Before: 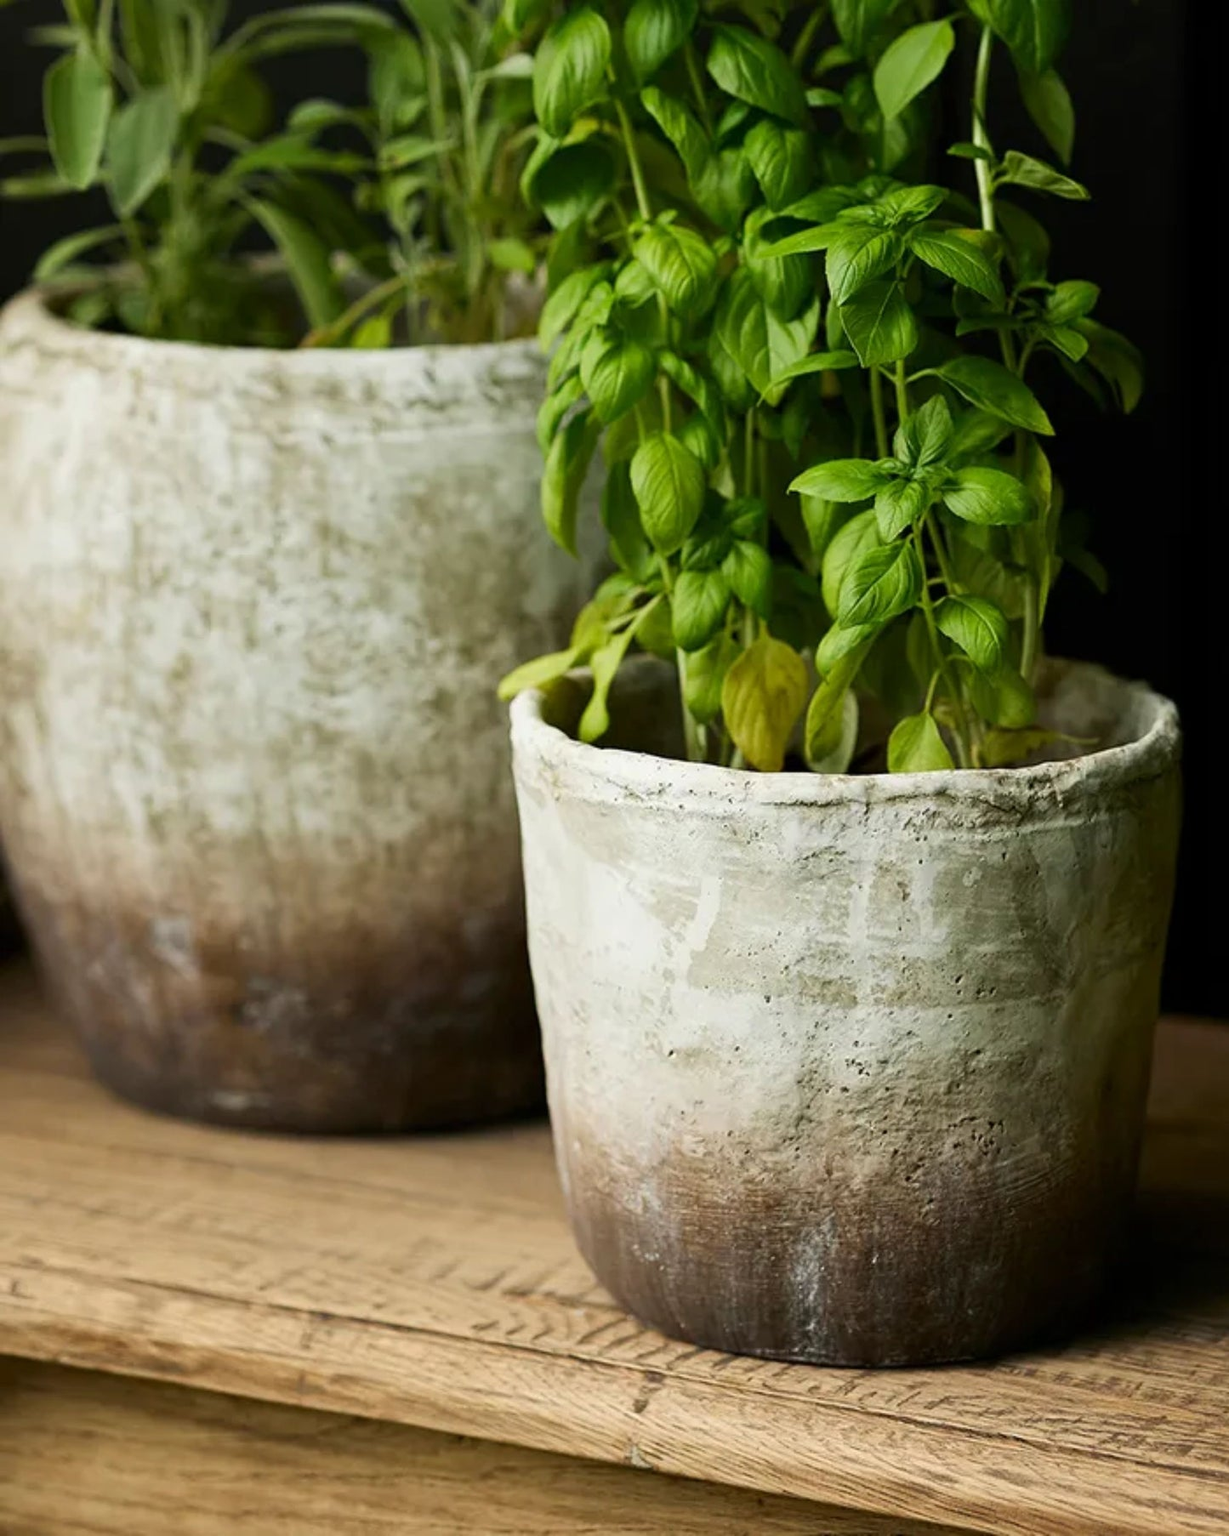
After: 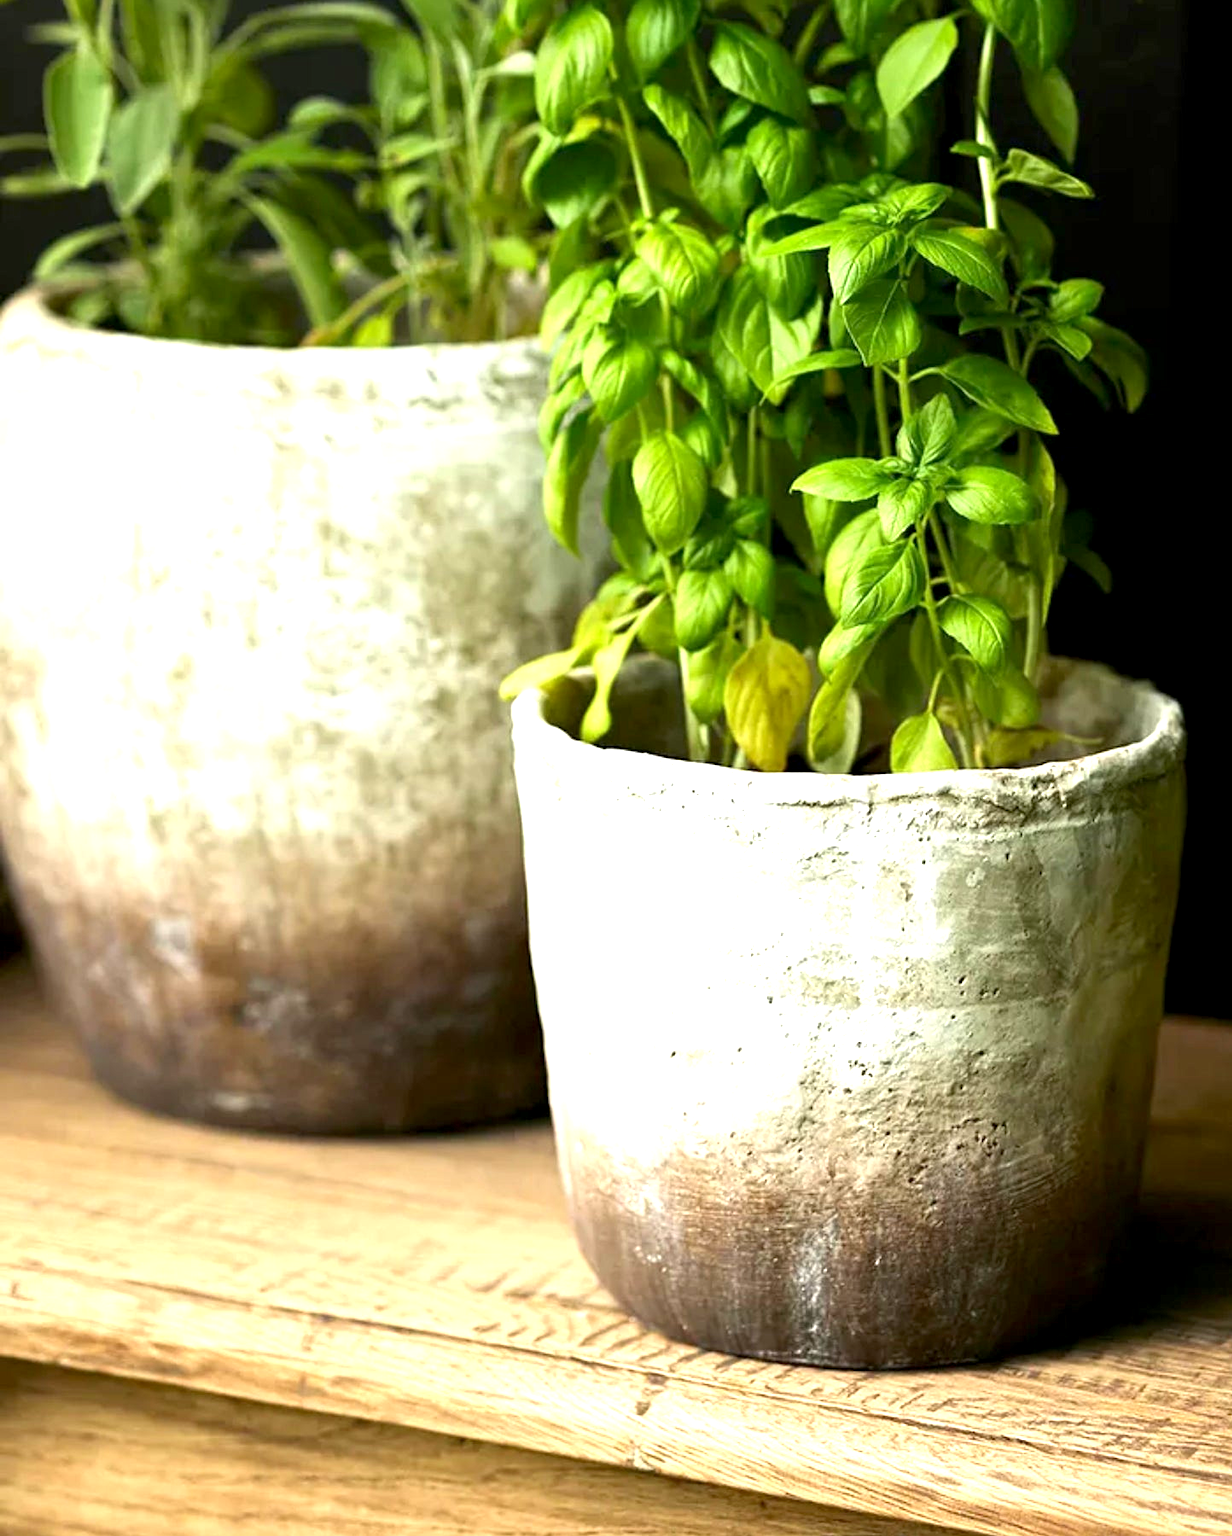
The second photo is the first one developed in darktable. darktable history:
crop: top 0.211%, bottom 0.092%
exposure: black level correction 0.001, exposure 1.32 EV, compensate exposure bias true, compensate highlight preservation false
